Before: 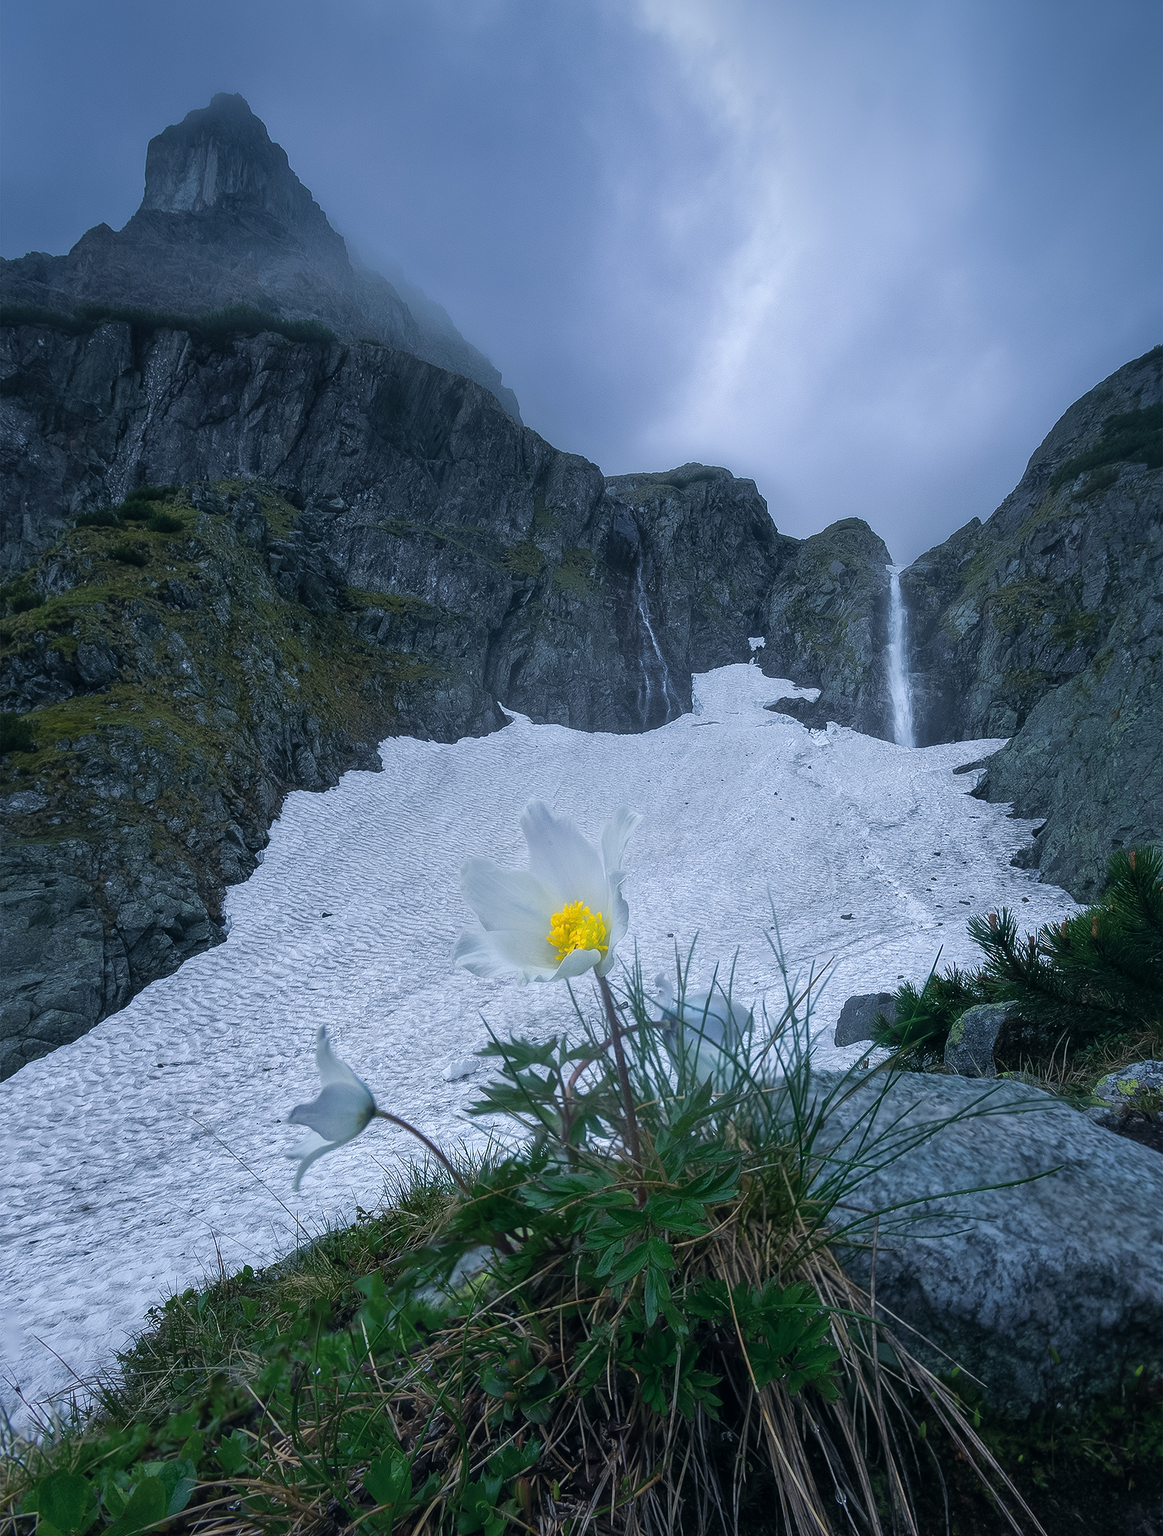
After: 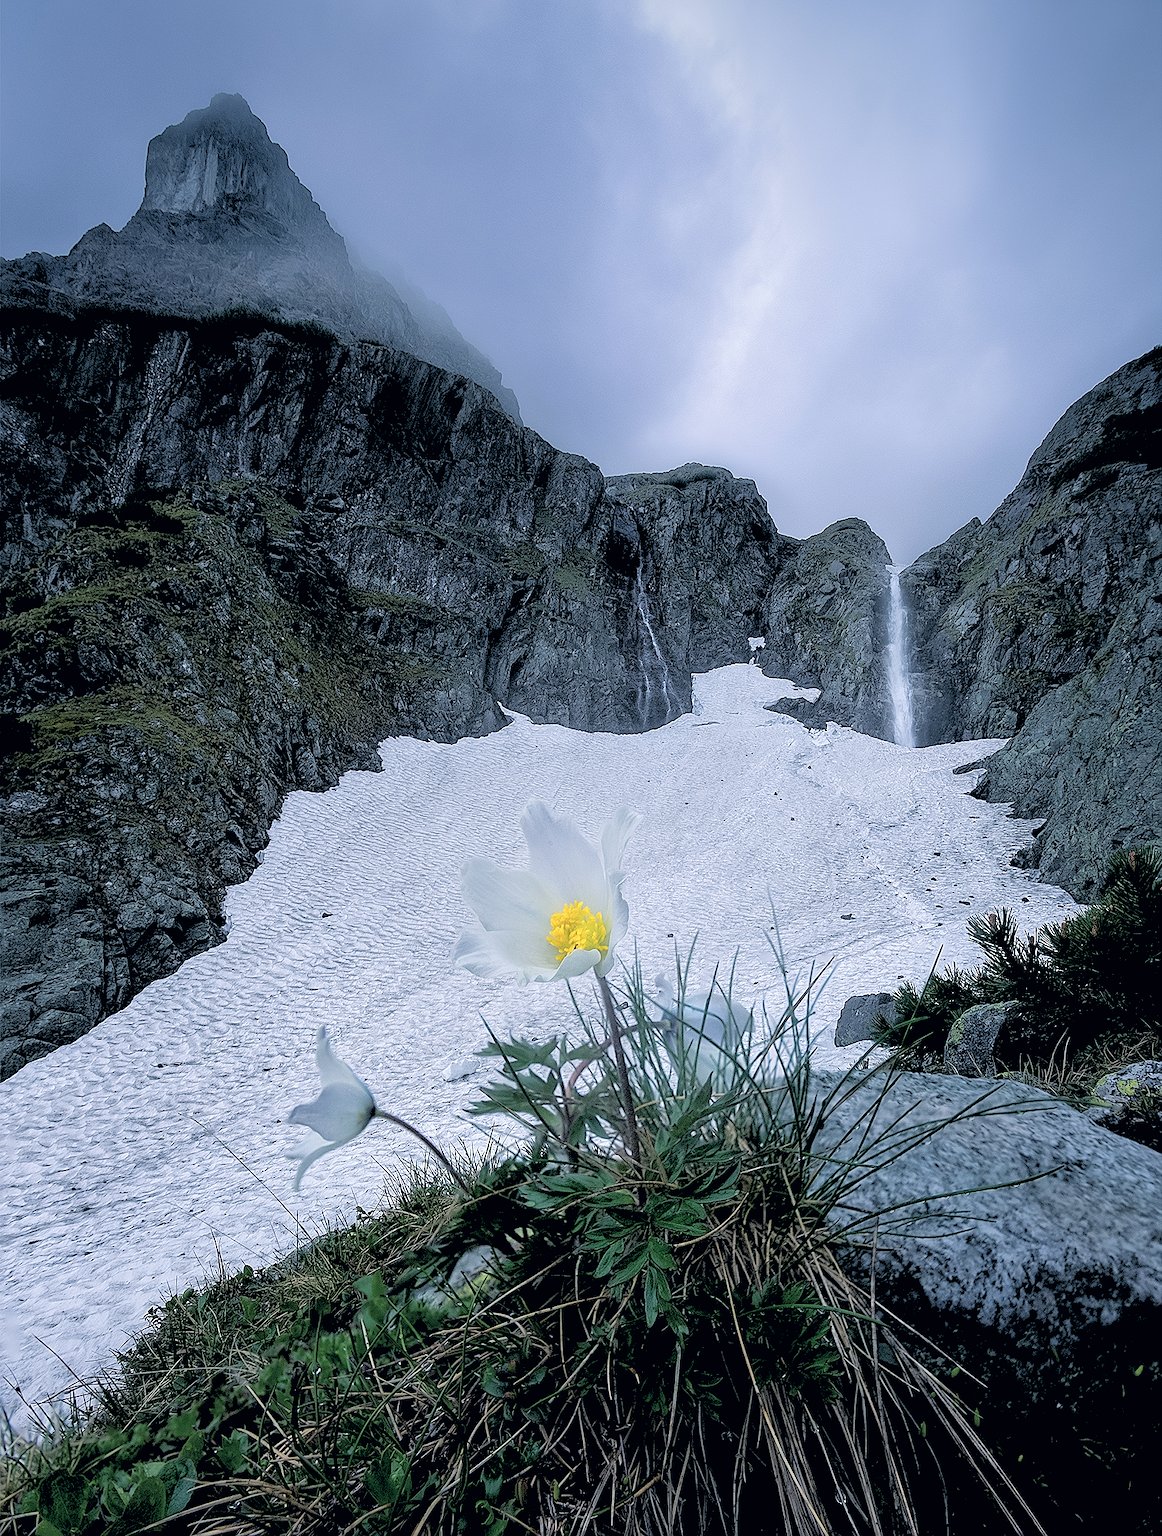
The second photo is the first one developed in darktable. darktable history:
tone equalizer: on, module defaults
color correction: highlights a* 2.75, highlights b* 5, shadows a* -2.04, shadows b* -4.84, saturation 0.8
sharpen: on, module defaults
rgb levels: levels [[0.027, 0.429, 0.996], [0, 0.5, 1], [0, 0.5, 1]]
